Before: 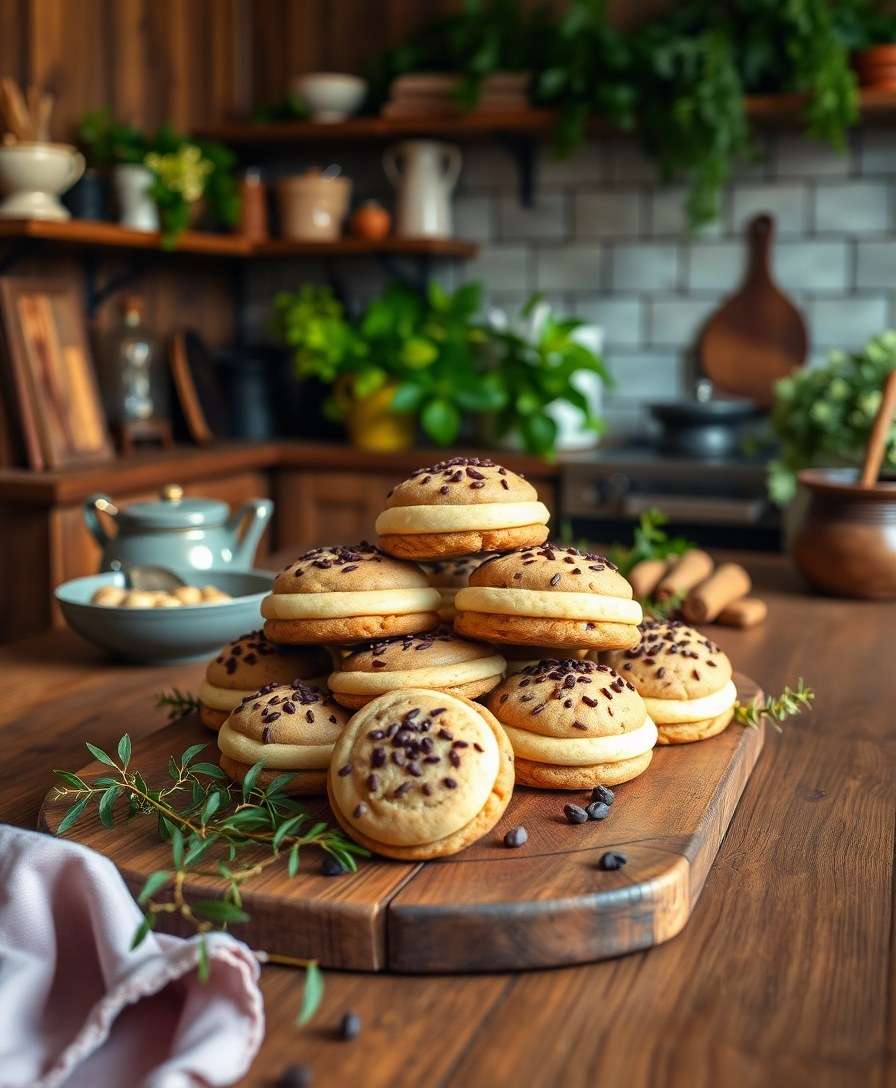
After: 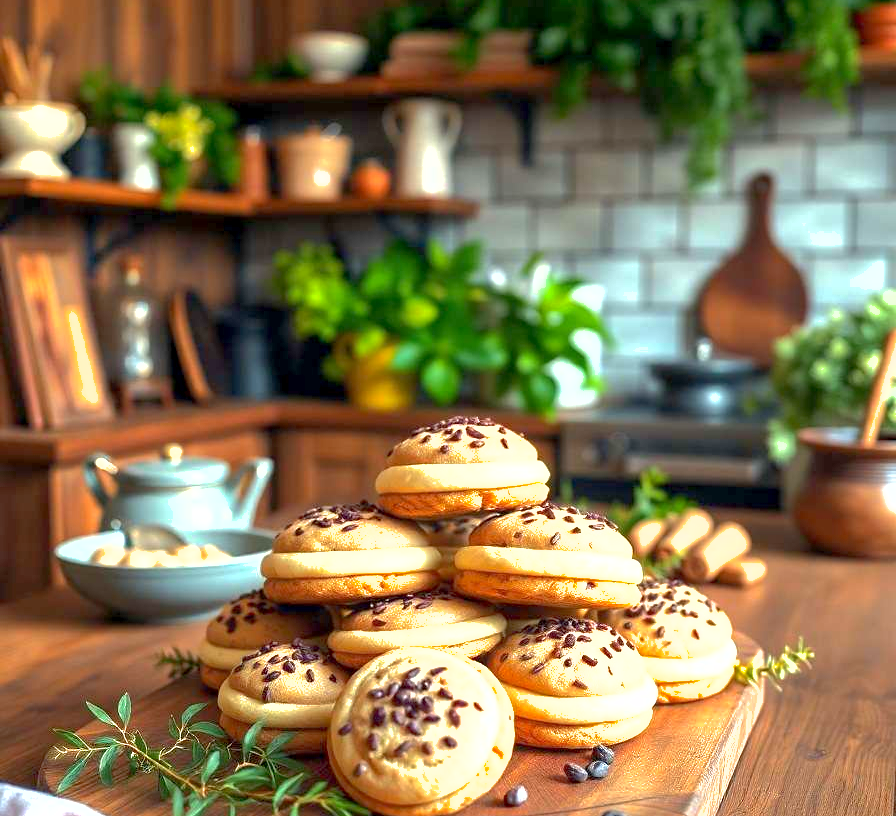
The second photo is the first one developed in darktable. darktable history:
crop: top 3.857%, bottom 21.132%
exposure: black level correction 0.001, exposure 1.3 EV, compensate highlight preservation false
shadows and highlights: on, module defaults
